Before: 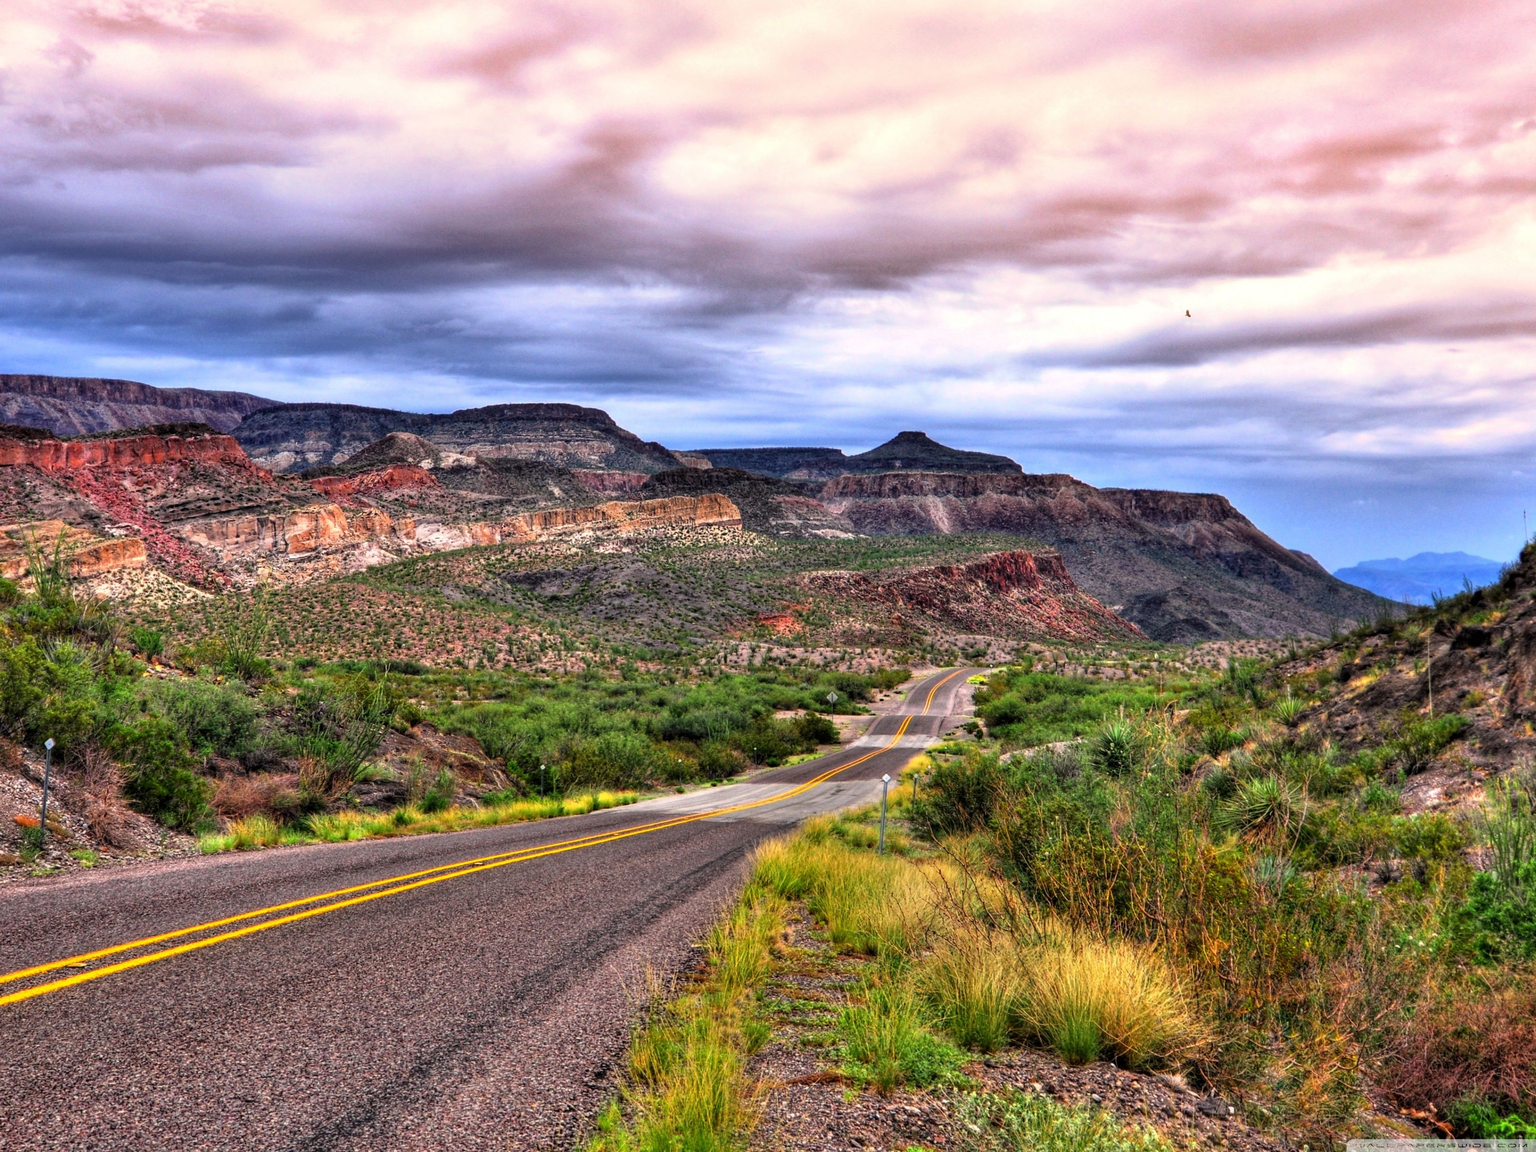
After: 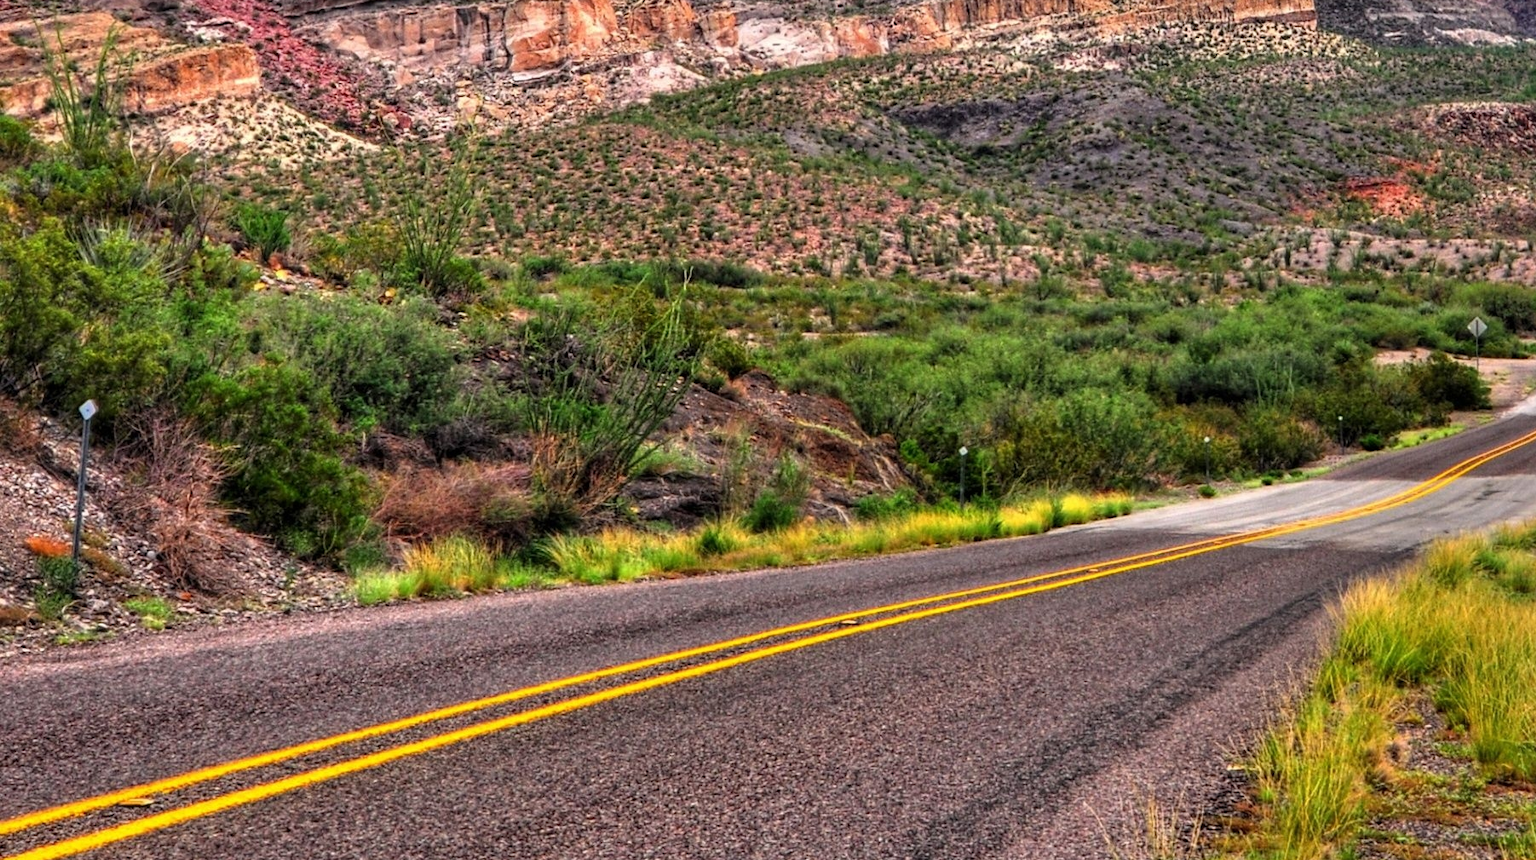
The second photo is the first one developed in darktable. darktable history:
crop: top 44.551%, right 43.649%, bottom 13.33%
